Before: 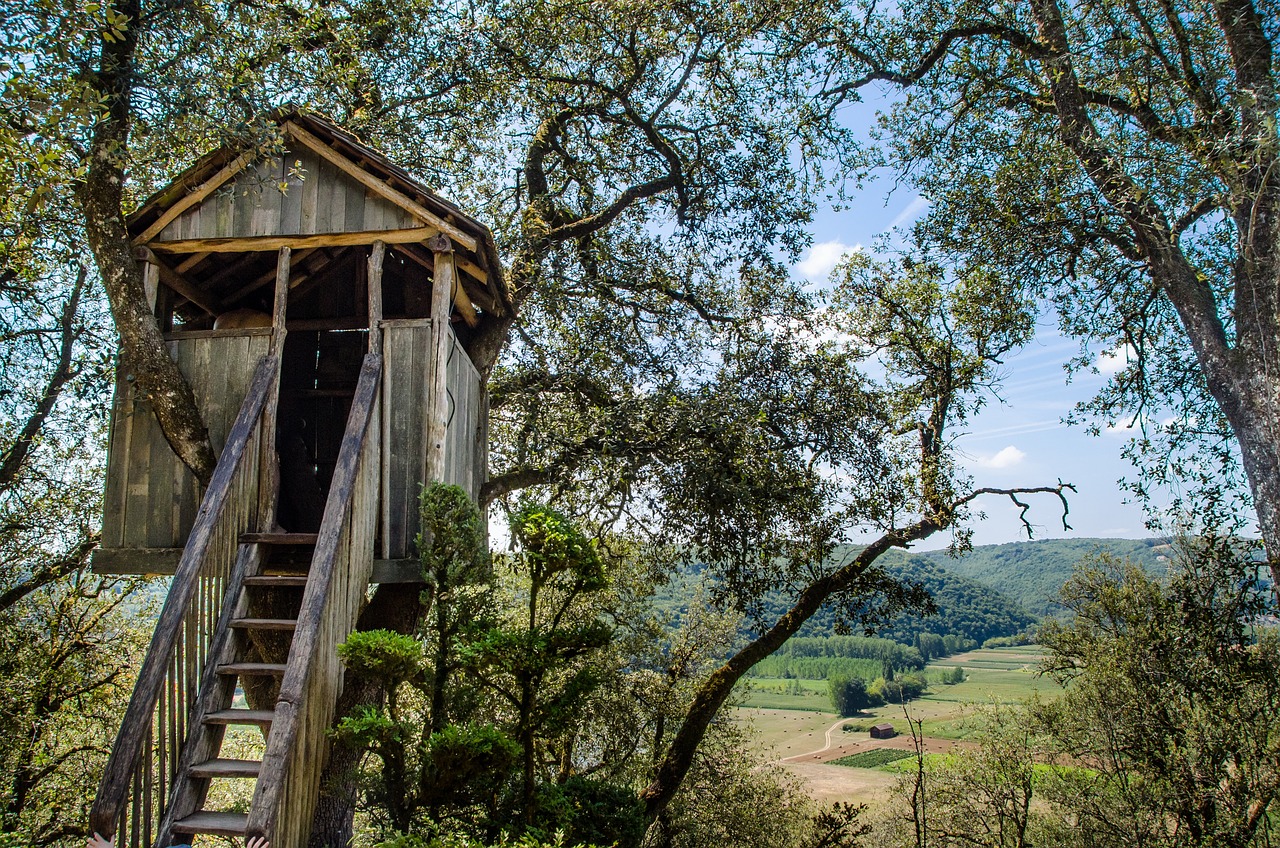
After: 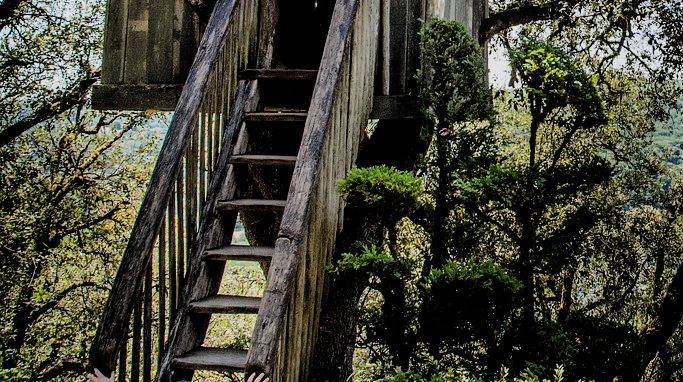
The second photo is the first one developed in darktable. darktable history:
crop and rotate: top 54.778%, right 46.61%, bottom 0.159%
filmic rgb: black relative exposure -5 EV, hardness 2.88, contrast 1.3, highlights saturation mix -30%
